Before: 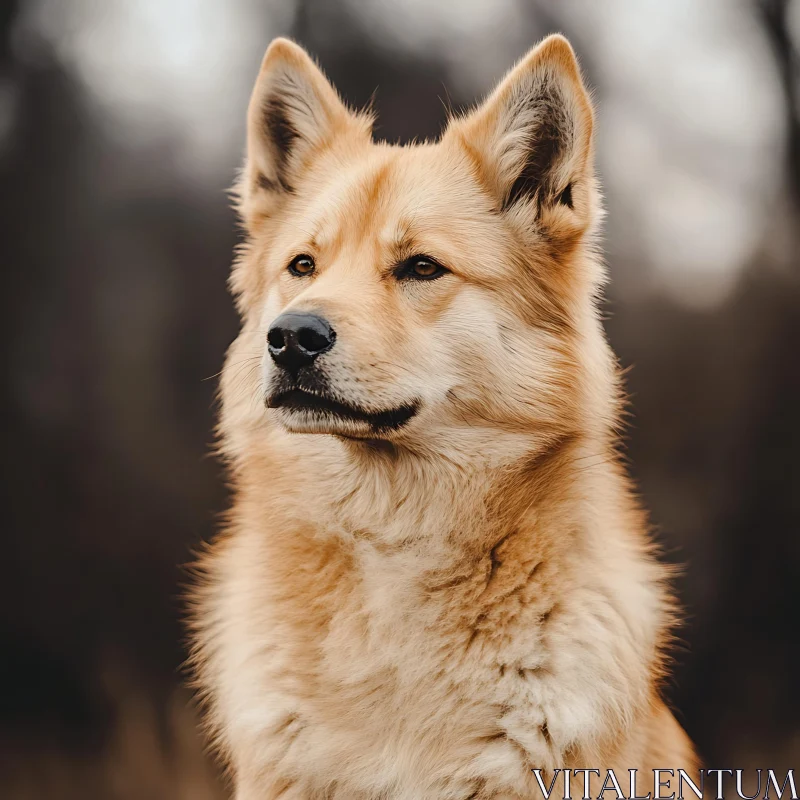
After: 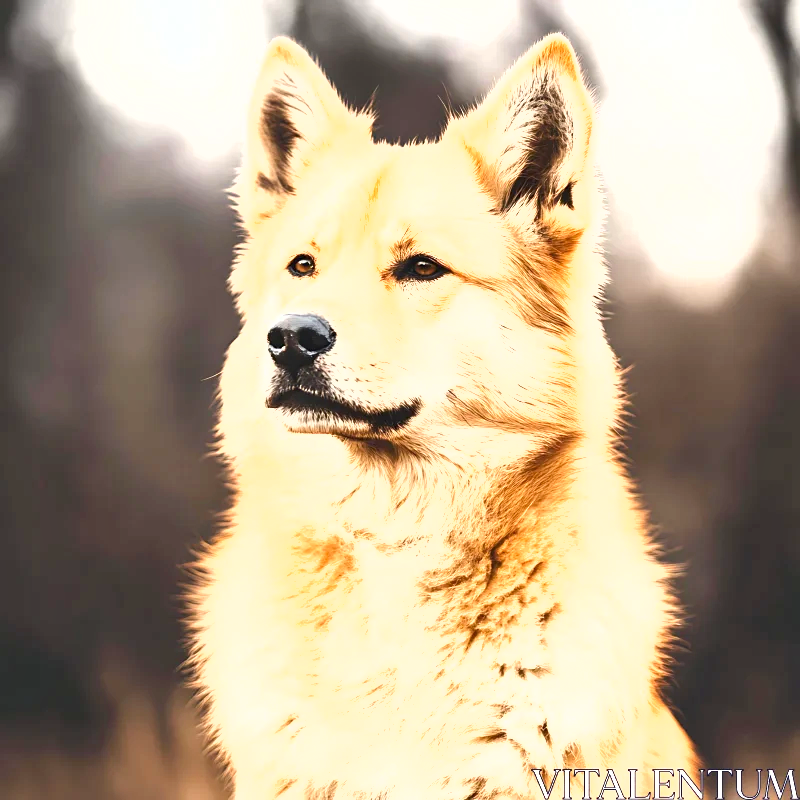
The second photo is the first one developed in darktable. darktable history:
exposure: black level correction 0.001, exposure 1.723 EV, compensate exposure bias true, compensate highlight preservation false
shadows and highlights: shadows 31.76, highlights -32.98, soften with gaussian
